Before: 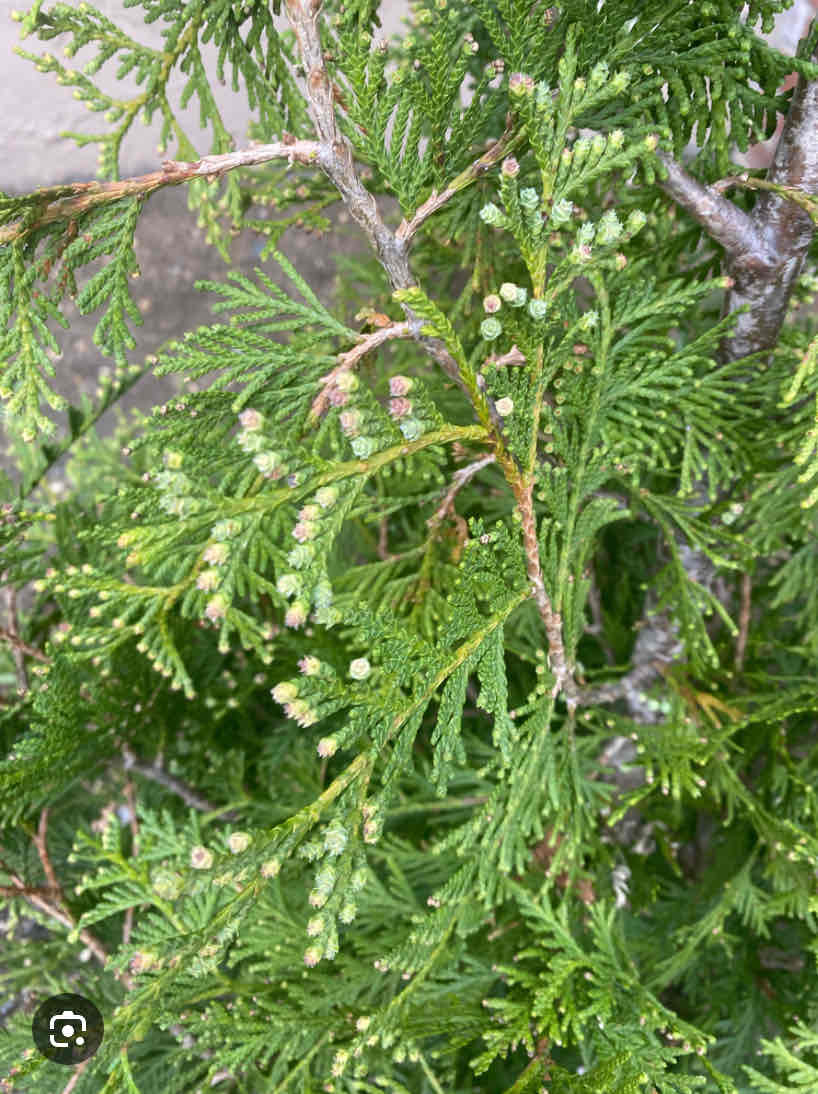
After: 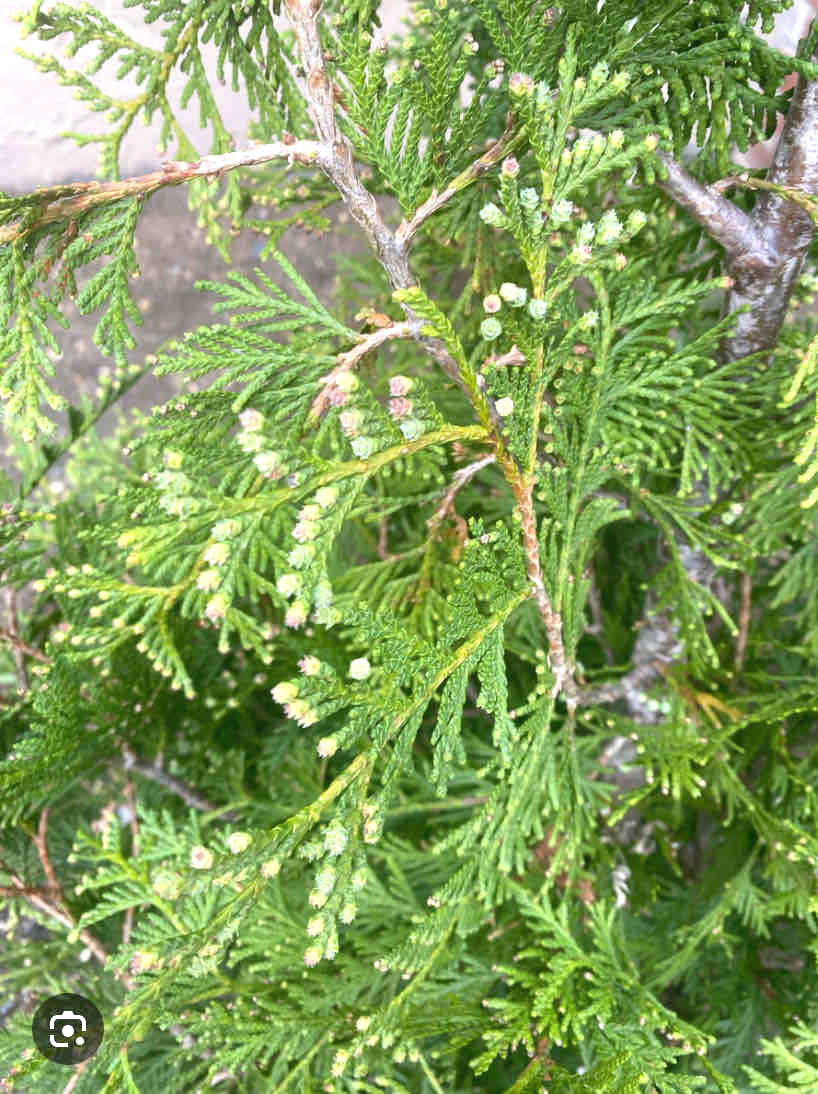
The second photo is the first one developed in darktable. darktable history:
exposure: black level correction 0, exposure 0.5 EV, compensate highlight preservation false
contrast equalizer: y [[0.515 ×6], [0.507 ×6], [0.425 ×6], [0 ×6], [0 ×6]], mix -0.994
